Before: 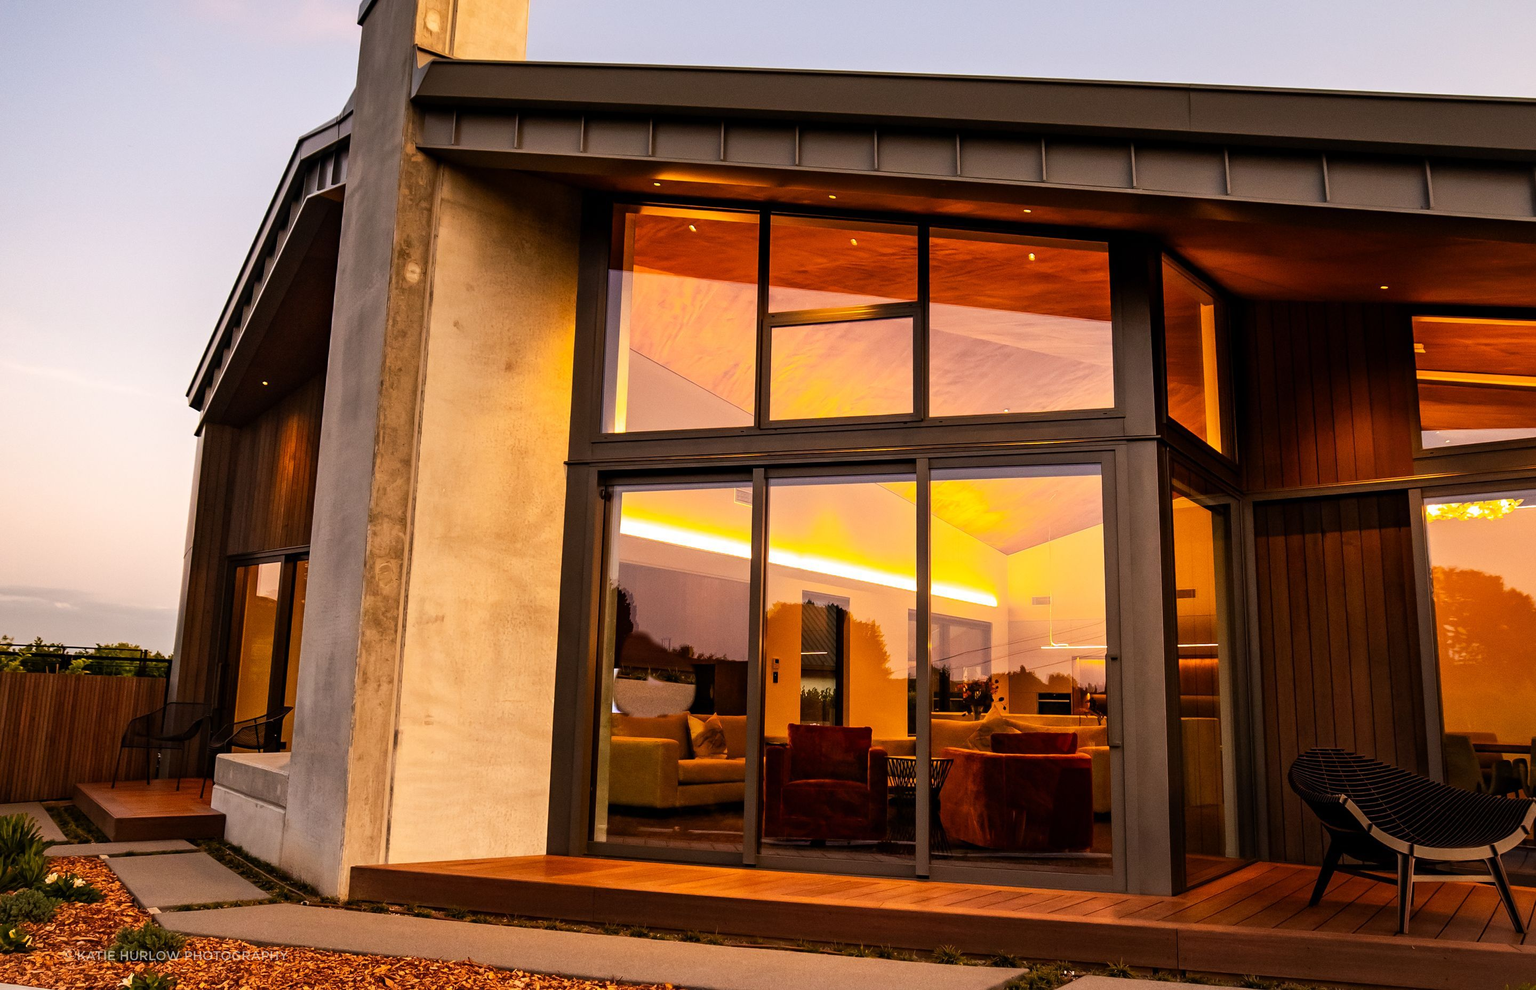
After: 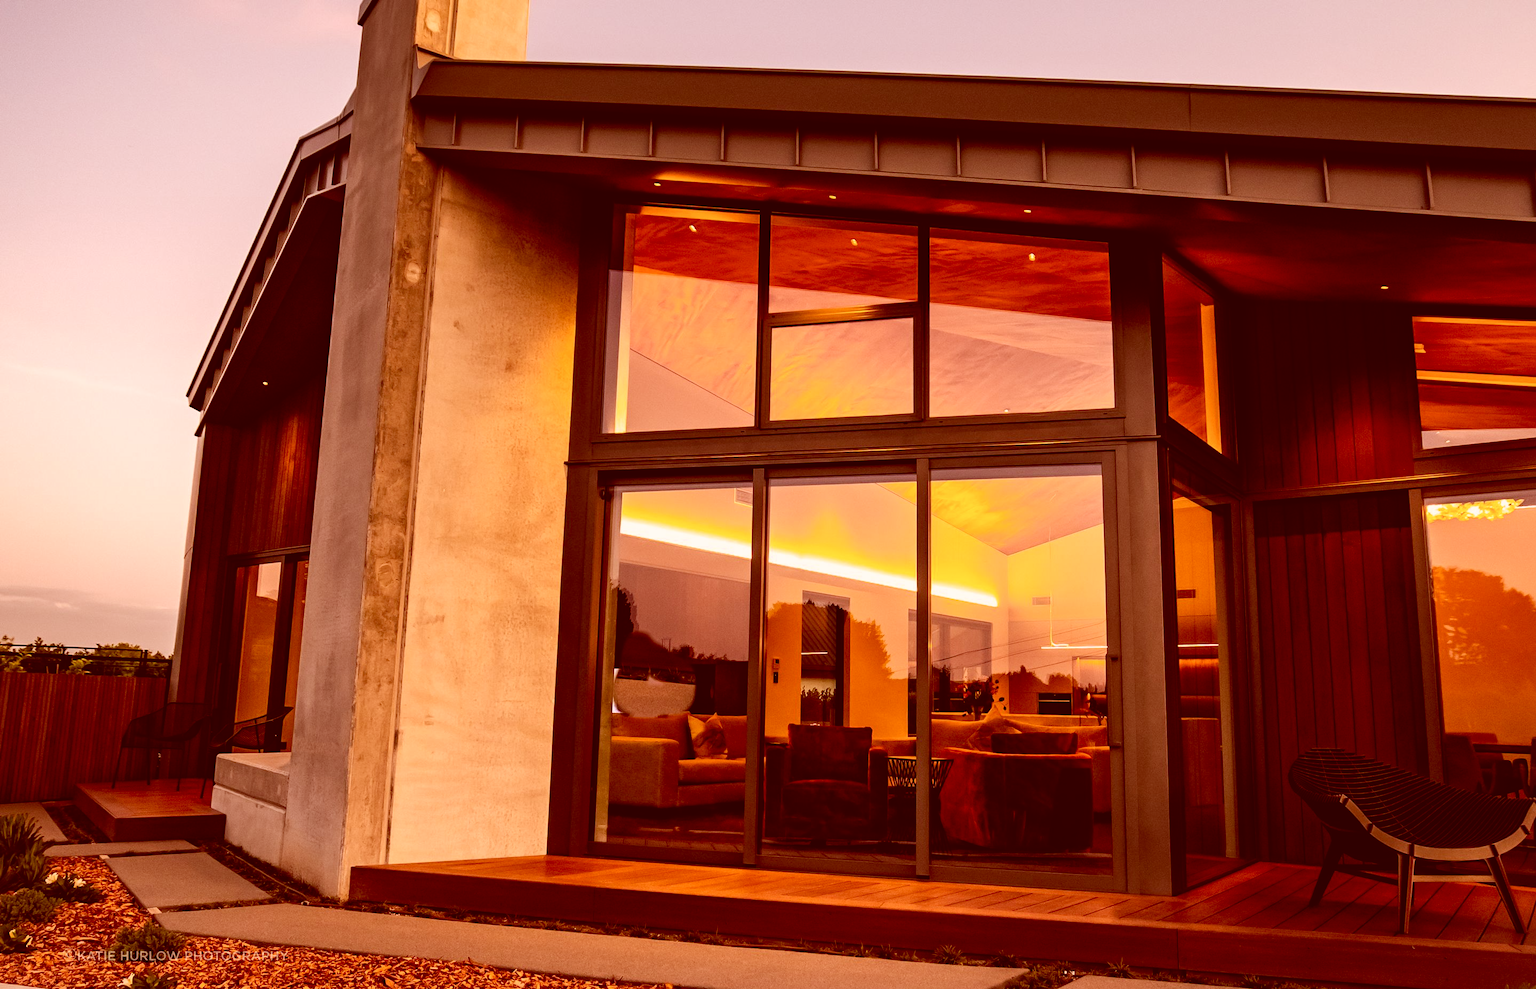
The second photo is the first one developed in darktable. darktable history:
color correction: highlights a* 9.06, highlights b* 8.78, shadows a* 39.61, shadows b* 39.9, saturation 0.805
